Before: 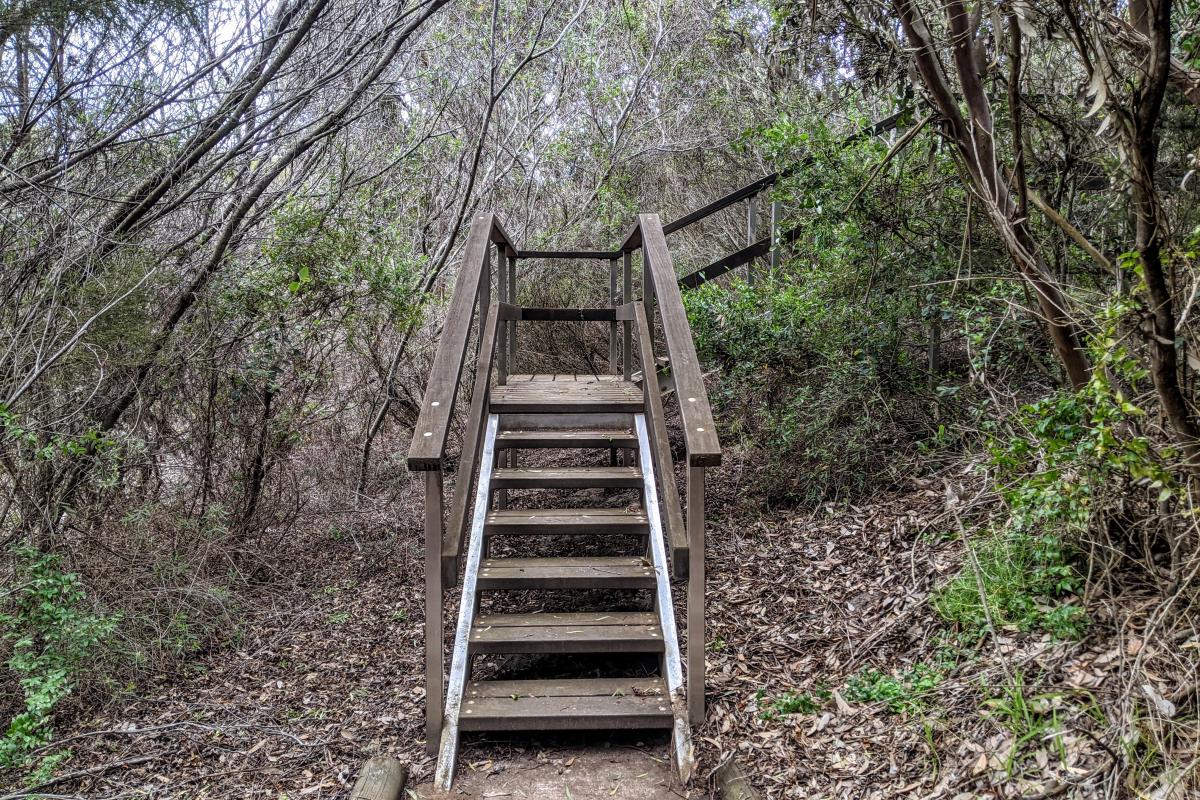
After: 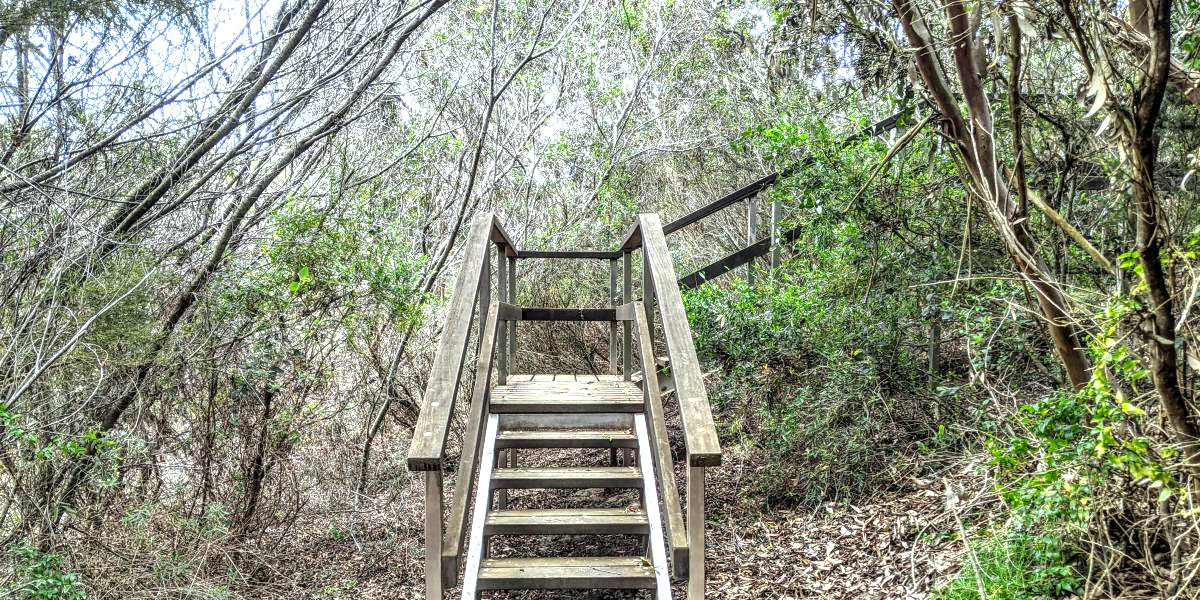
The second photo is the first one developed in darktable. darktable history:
shadows and highlights: shadows 25.25, highlights -24.45
color correction: highlights a* -8.02, highlights b* 3.58
crop: bottom 24.984%
exposure: black level correction 0, exposure 1.2 EV, compensate highlight preservation false
local contrast: on, module defaults
color zones: curves: ch0 [(0.004, 0.305) (0.261, 0.623) (0.389, 0.399) (0.708, 0.571) (0.947, 0.34)]; ch1 [(0.025, 0.645) (0.229, 0.584) (0.326, 0.551) (0.484, 0.262) (0.757, 0.643)]
